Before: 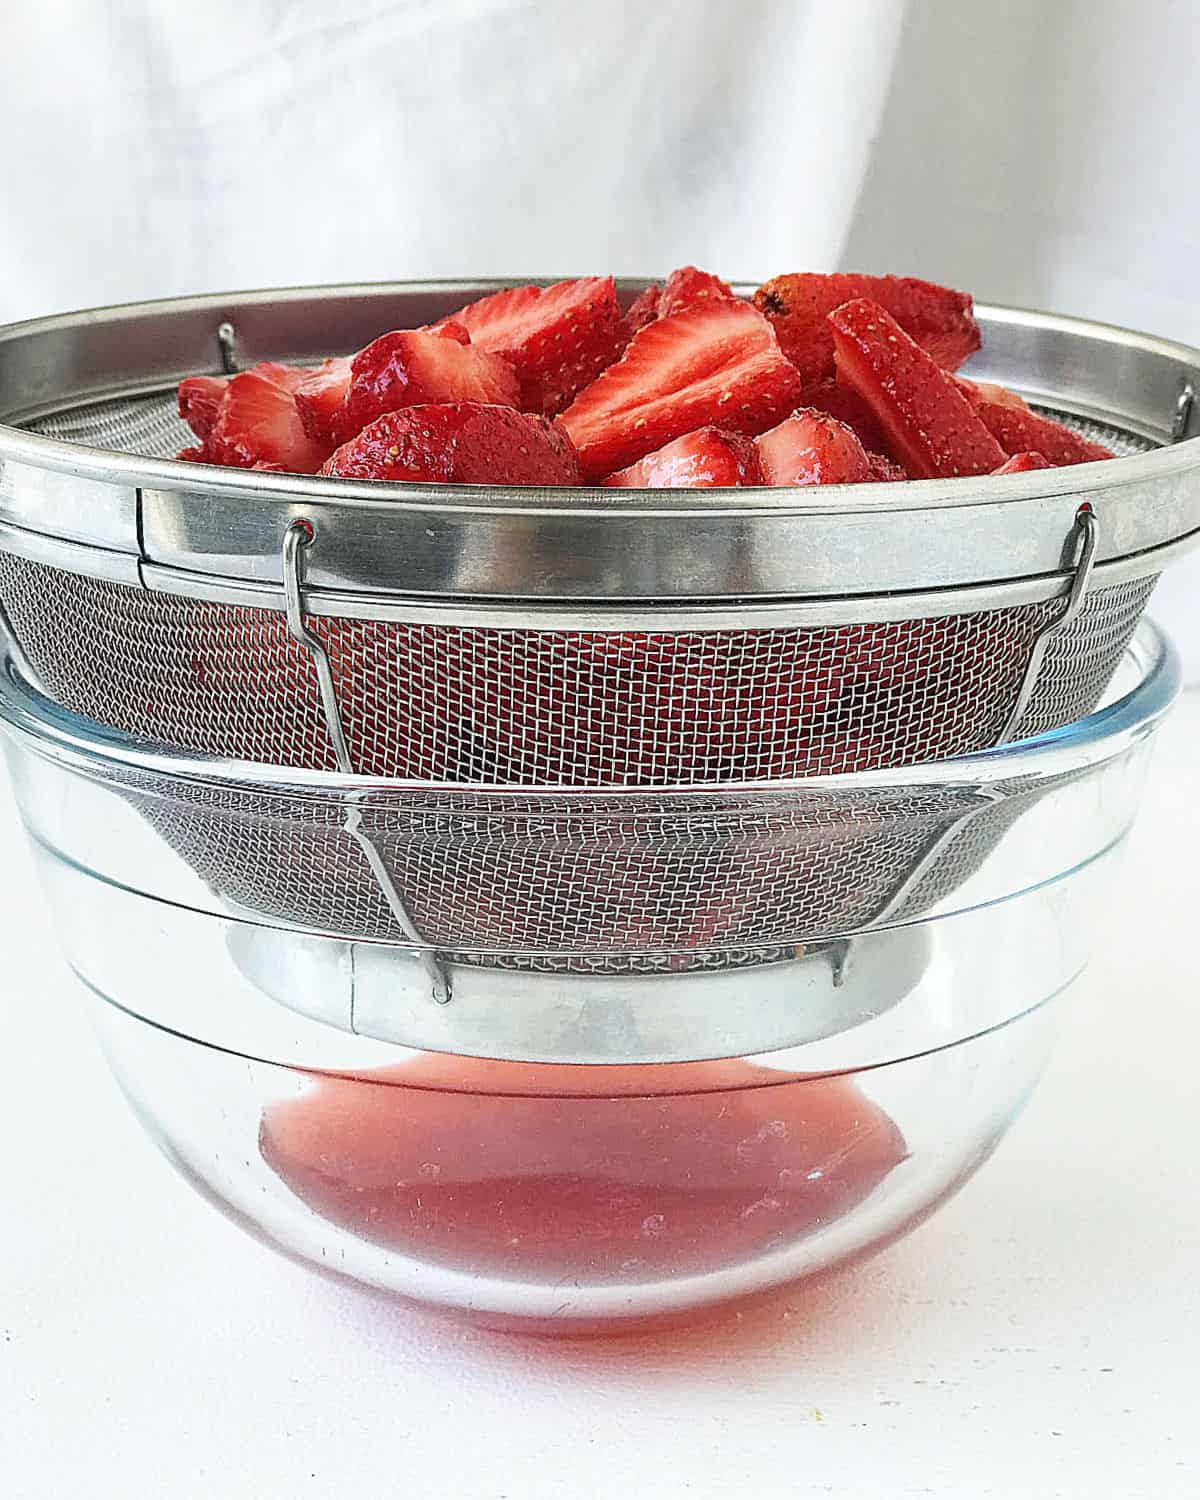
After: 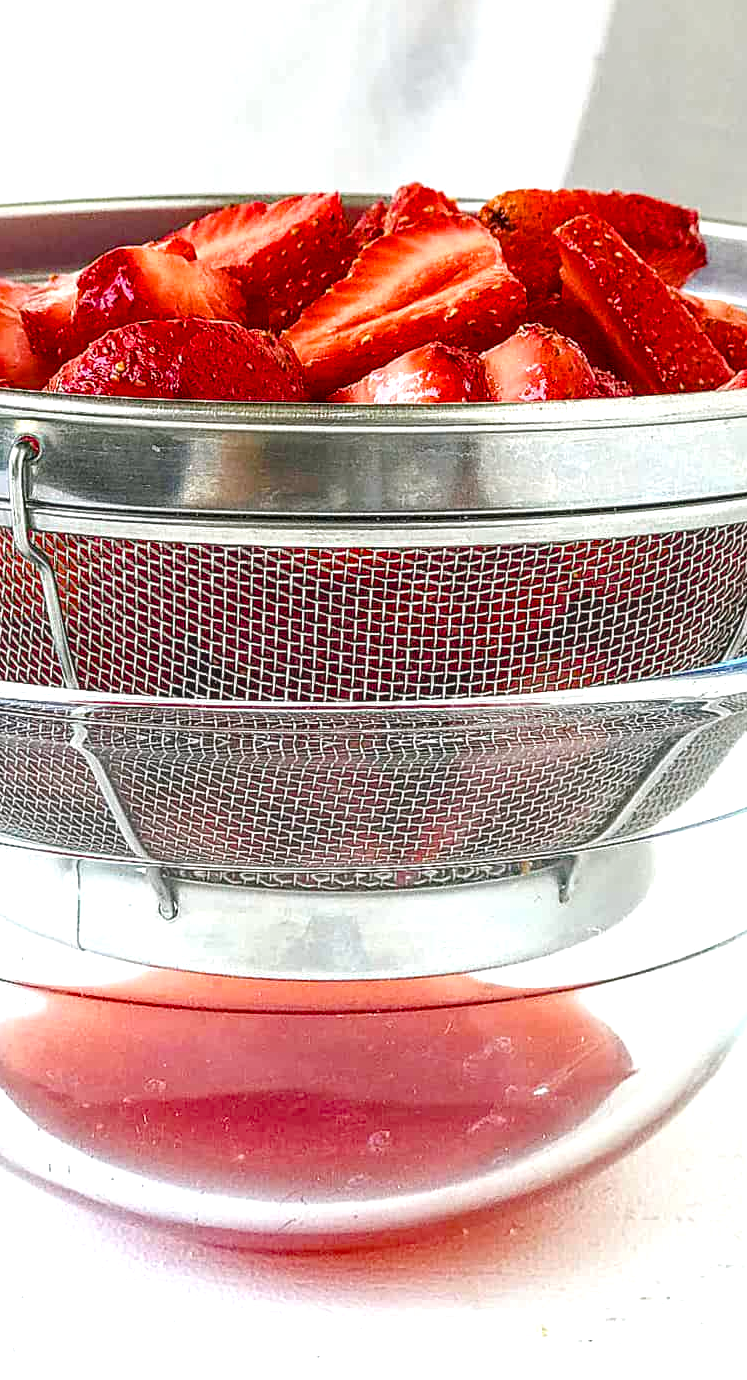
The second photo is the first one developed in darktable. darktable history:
color balance rgb: shadows lift › chroma 0.986%, shadows lift › hue 110.66°, power › chroma 0.269%, power › hue 62.65°, linear chroma grading › global chroma 15.356%, perceptual saturation grading › global saturation 20%, perceptual saturation grading › highlights -25.787%, perceptual saturation grading › shadows 50.152%, perceptual brilliance grading › global brilliance 11.035%
crop and rotate: left 22.885%, top 5.627%, right 14.784%, bottom 2.333%
local contrast: on, module defaults
